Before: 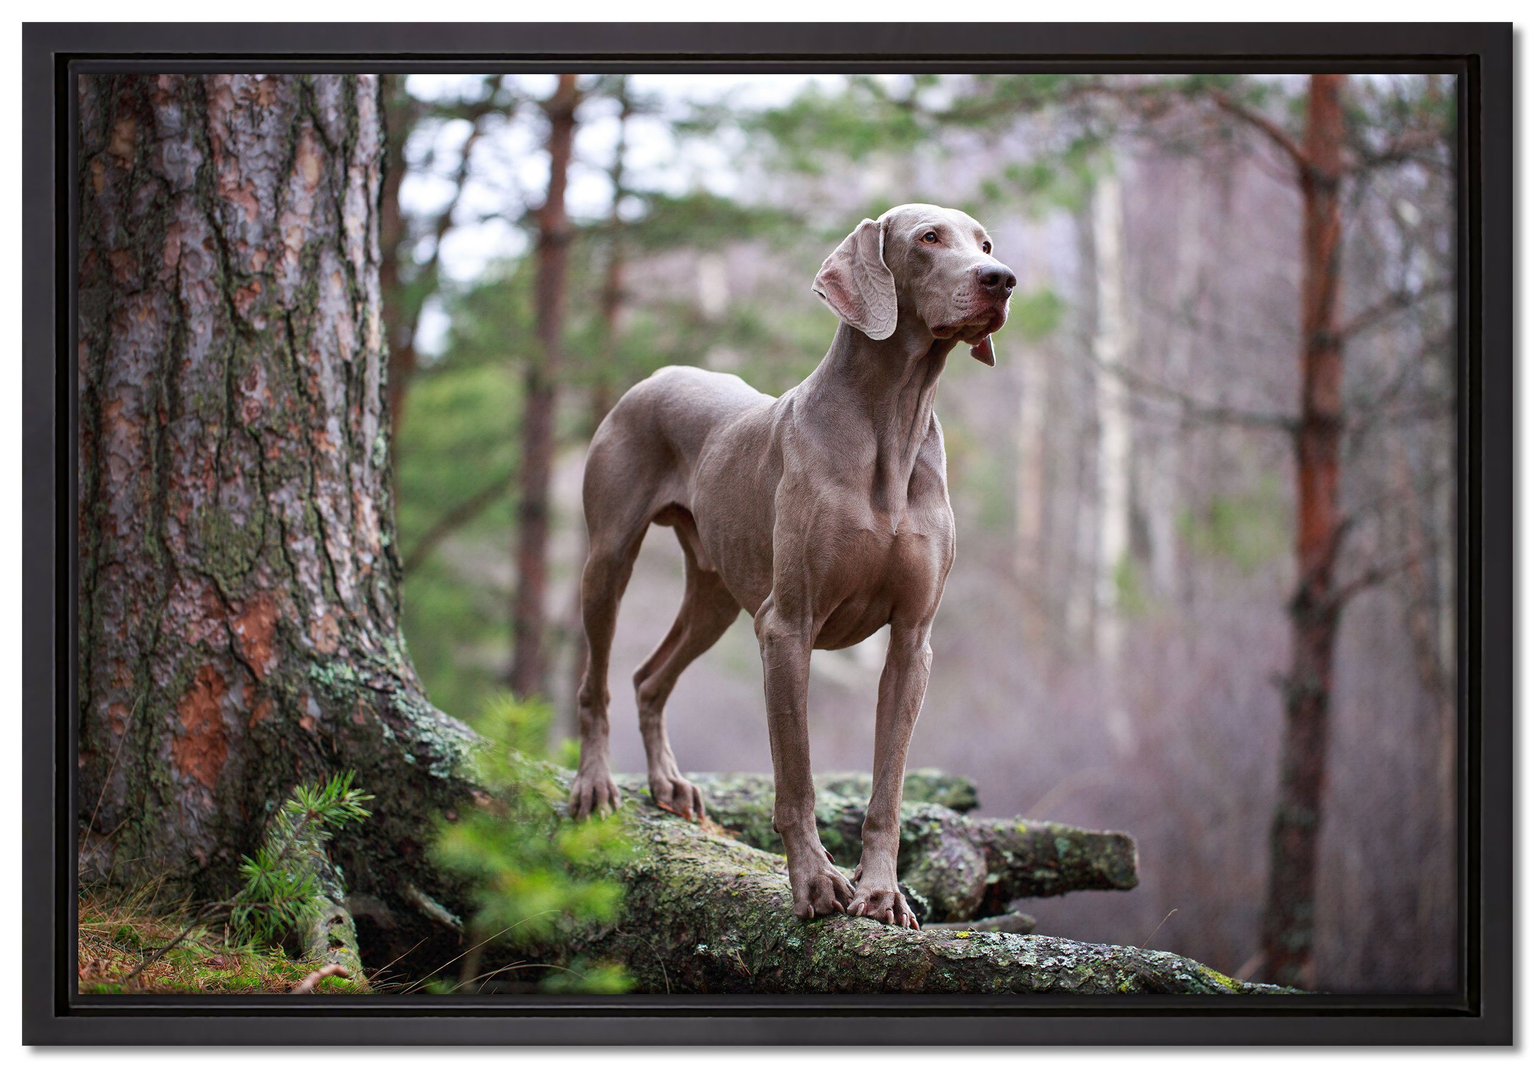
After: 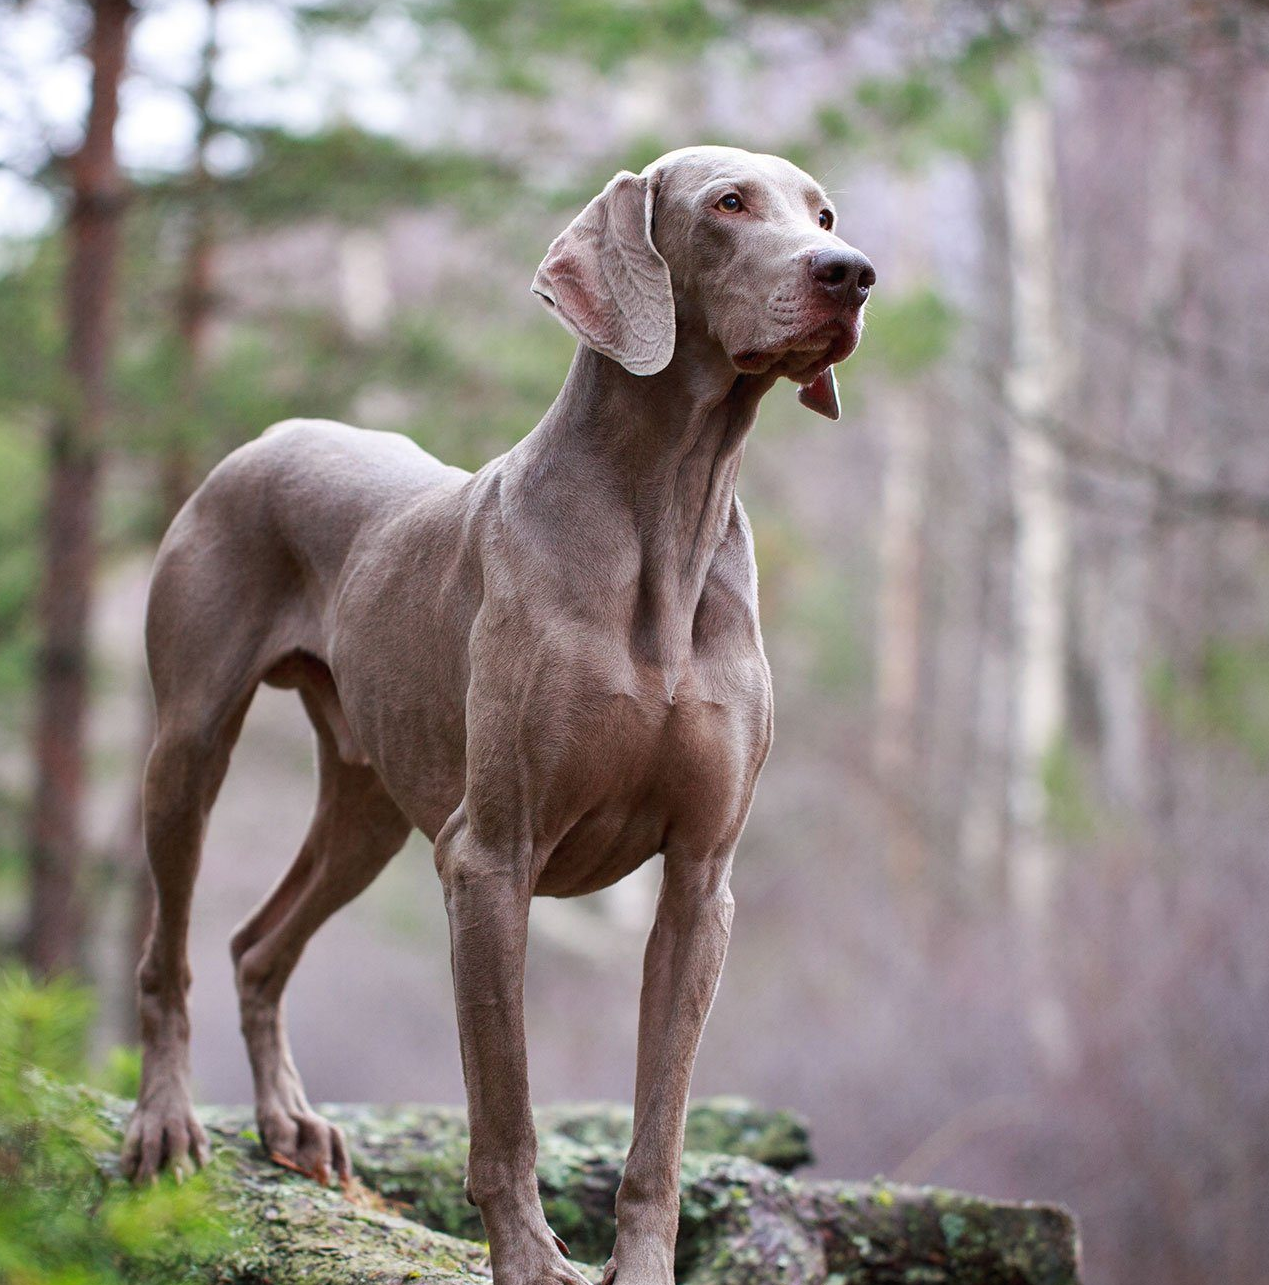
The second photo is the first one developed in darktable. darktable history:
crop: left 32.32%, top 10.991%, right 18.612%, bottom 17.605%
